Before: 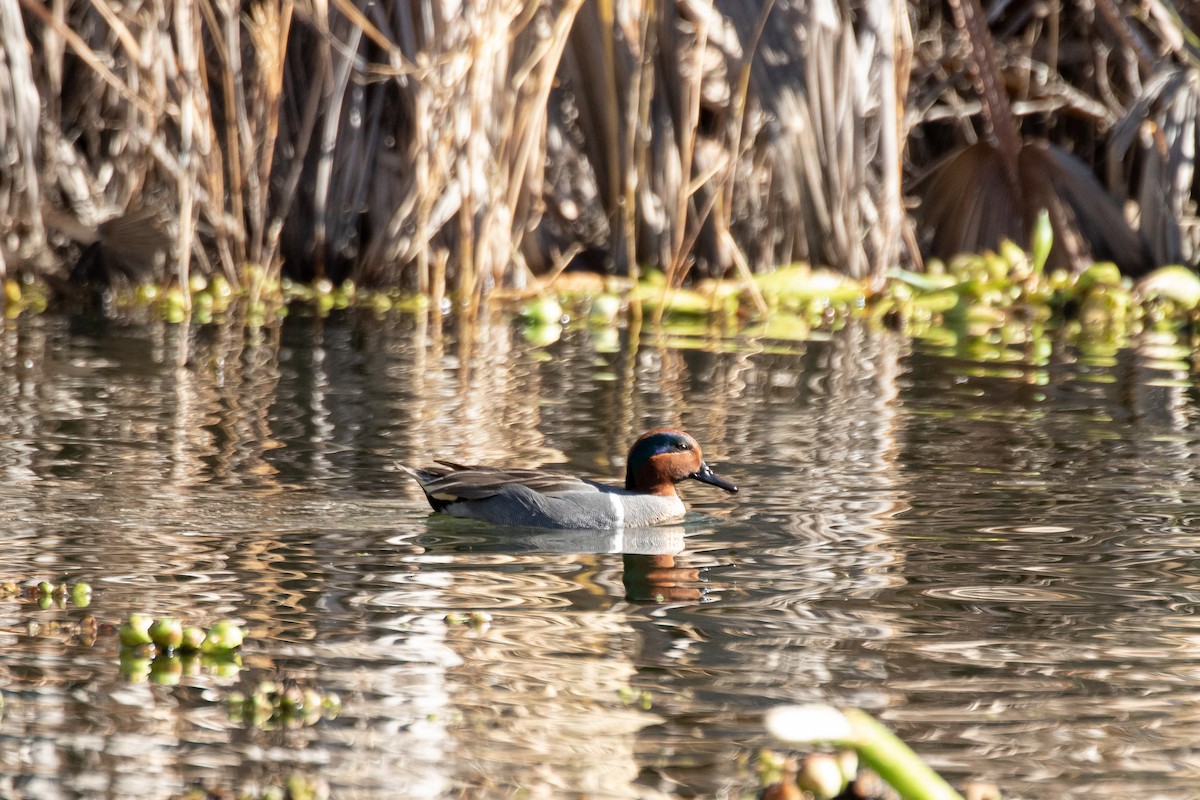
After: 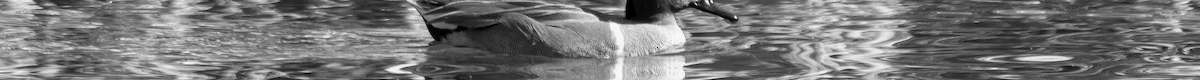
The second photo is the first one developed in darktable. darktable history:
monochrome: a -35.87, b 49.73, size 1.7
crop and rotate: top 59.084%, bottom 30.916%
